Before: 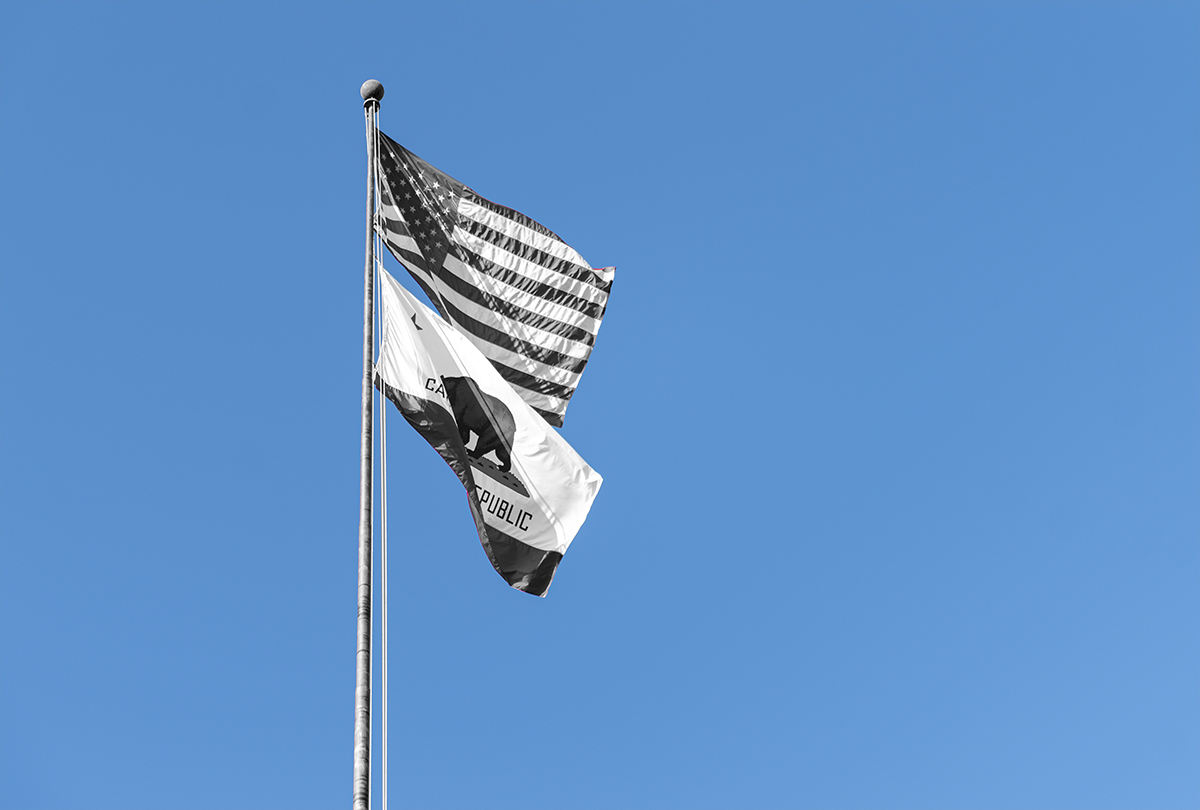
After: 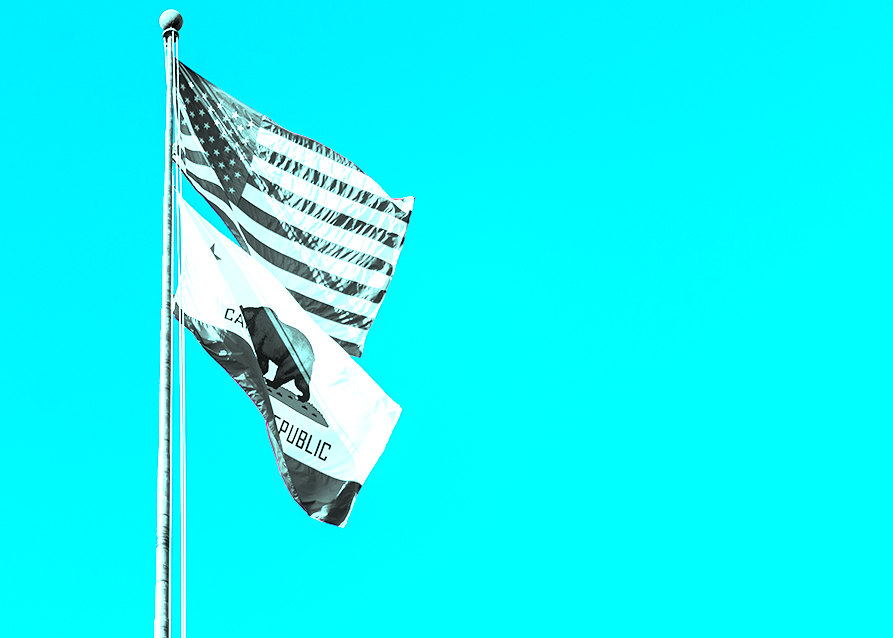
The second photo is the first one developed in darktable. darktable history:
tone equalizer: -8 EV -0.434 EV, -7 EV -0.415 EV, -6 EV -0.303 EV, -5 EV -0.247 EV, -3 EV 0.205 EV, -2 EV 0.315 EV, -1 EV 0.396 EV, +0 EV 0.407 EV
crop: left 16.803%, top 8.704%, right 8.702%, bottom 12.448%
color balance rgb: shadows lift › chroma 2.022%, shadows lift › hue 183.19°, highlights gain › chroma 5.506%, highlights gain › hue 193.74°, linear chroma grading › global chroma 0.604%, perceptual saturation grading › global saturation 25.12%
exposure: exposure 1.136 EV, compensate highlight preservation false
